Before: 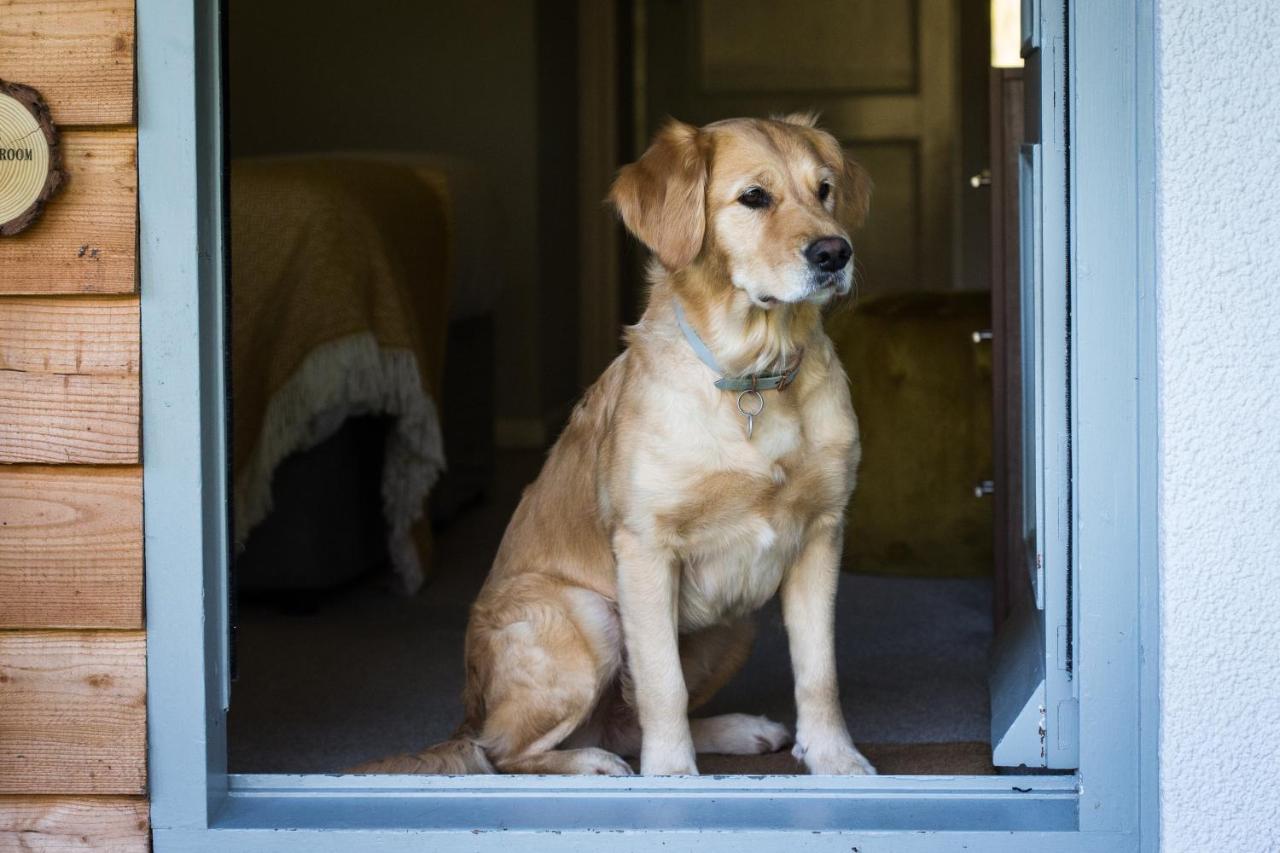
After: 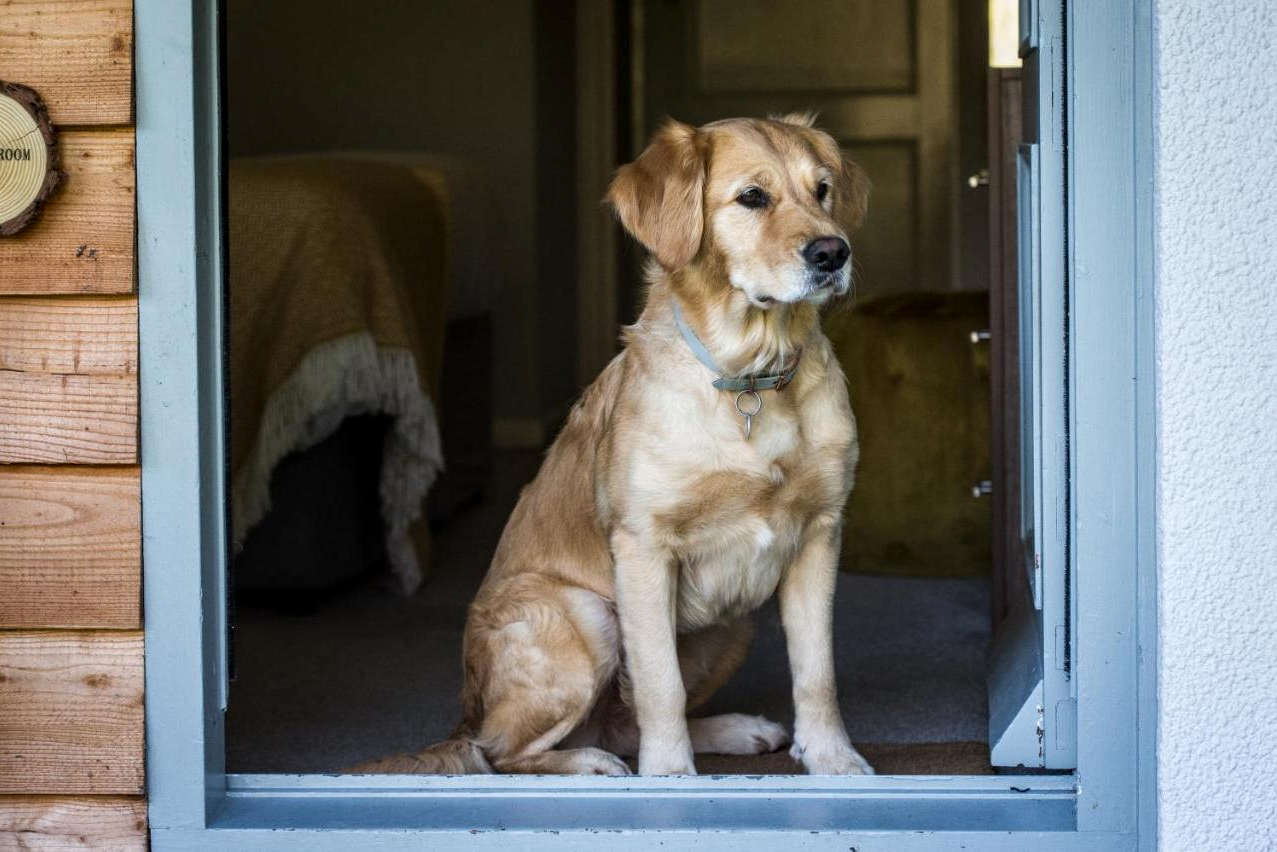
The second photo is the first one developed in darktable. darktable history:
crop and rotate: left 0.16%, bottom 0.007%
local contrast: detail 130%
